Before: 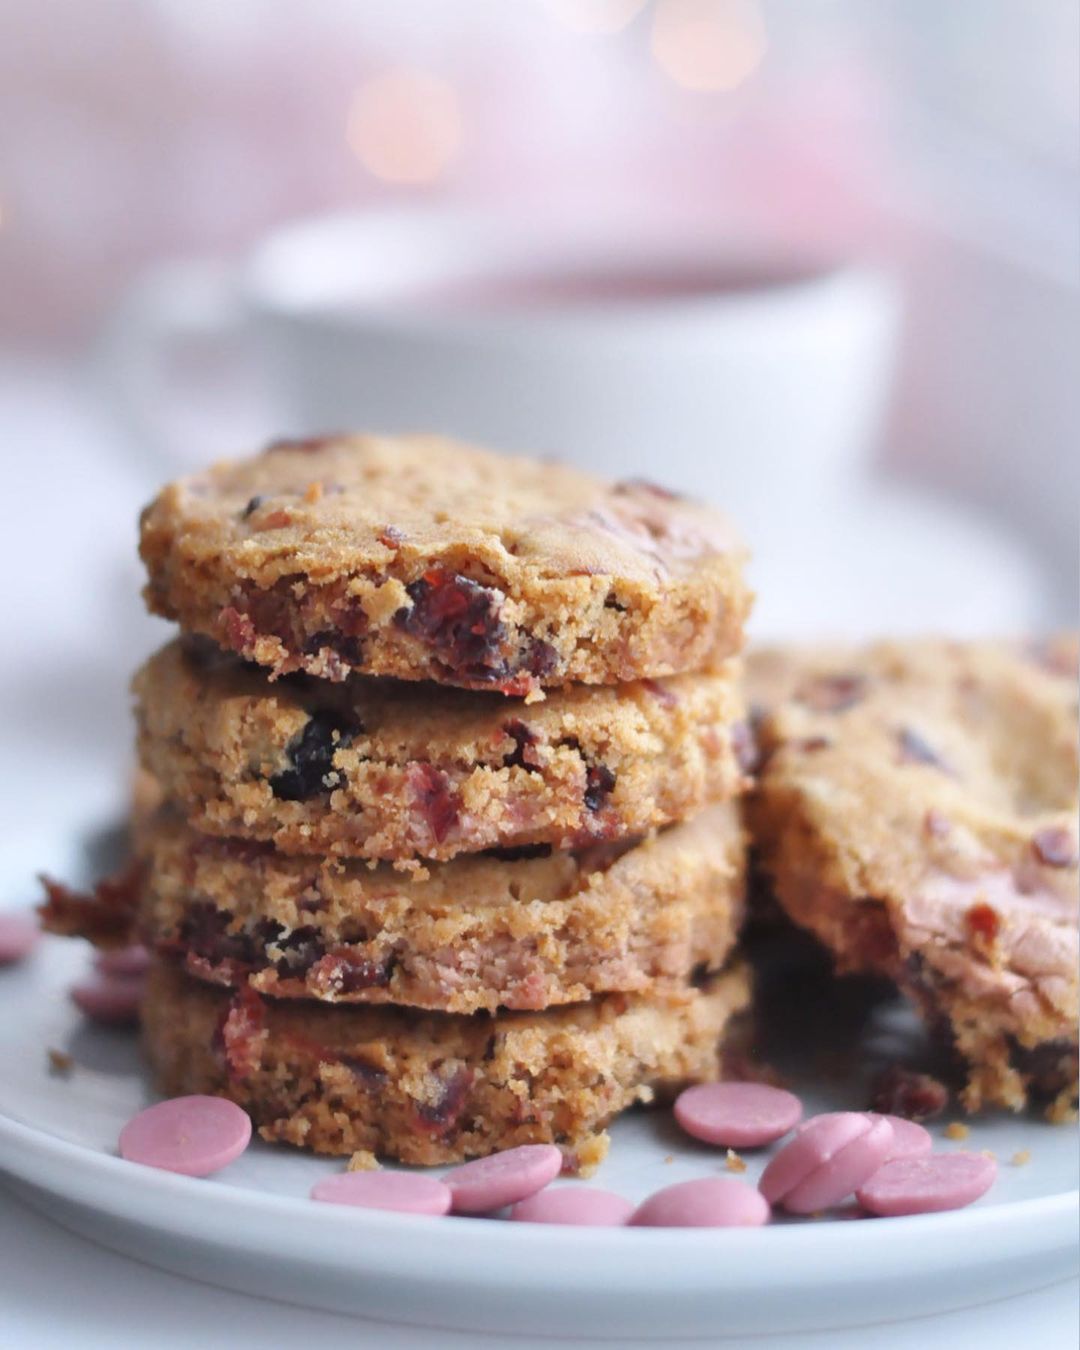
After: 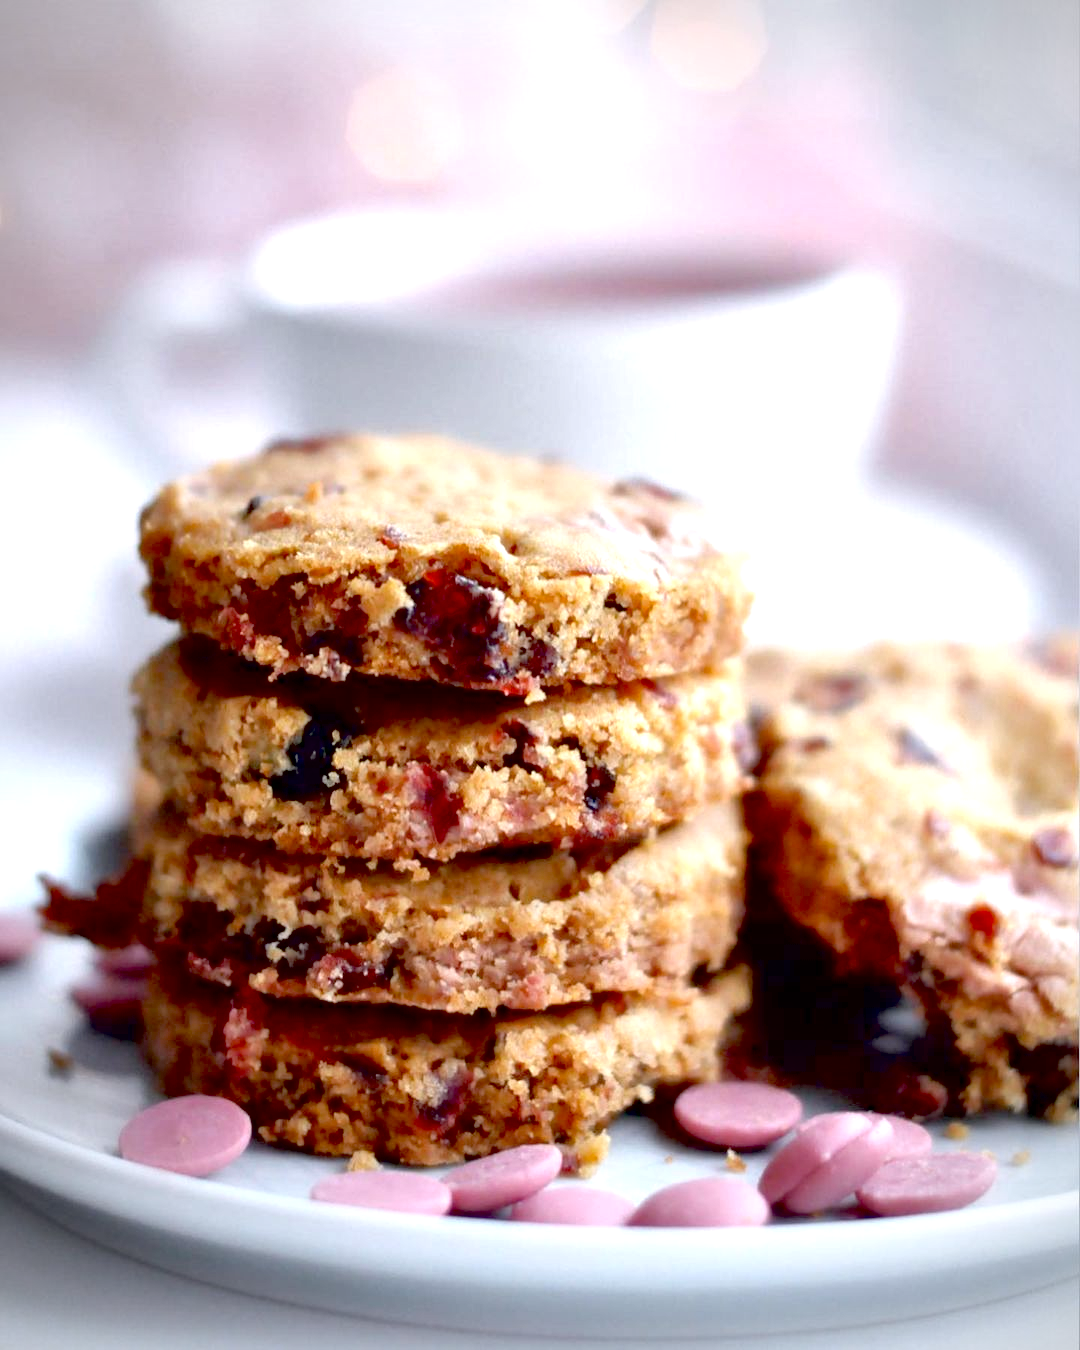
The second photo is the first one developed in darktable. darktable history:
exposure: black level correction 0.039, exposure 0.499 EV, compensate highlight preservation false
vignetting: on, module defaults
local contrast: mode bilateral grid, contrast 20, coarseness 49, detail 132%, midtone range 0.2
